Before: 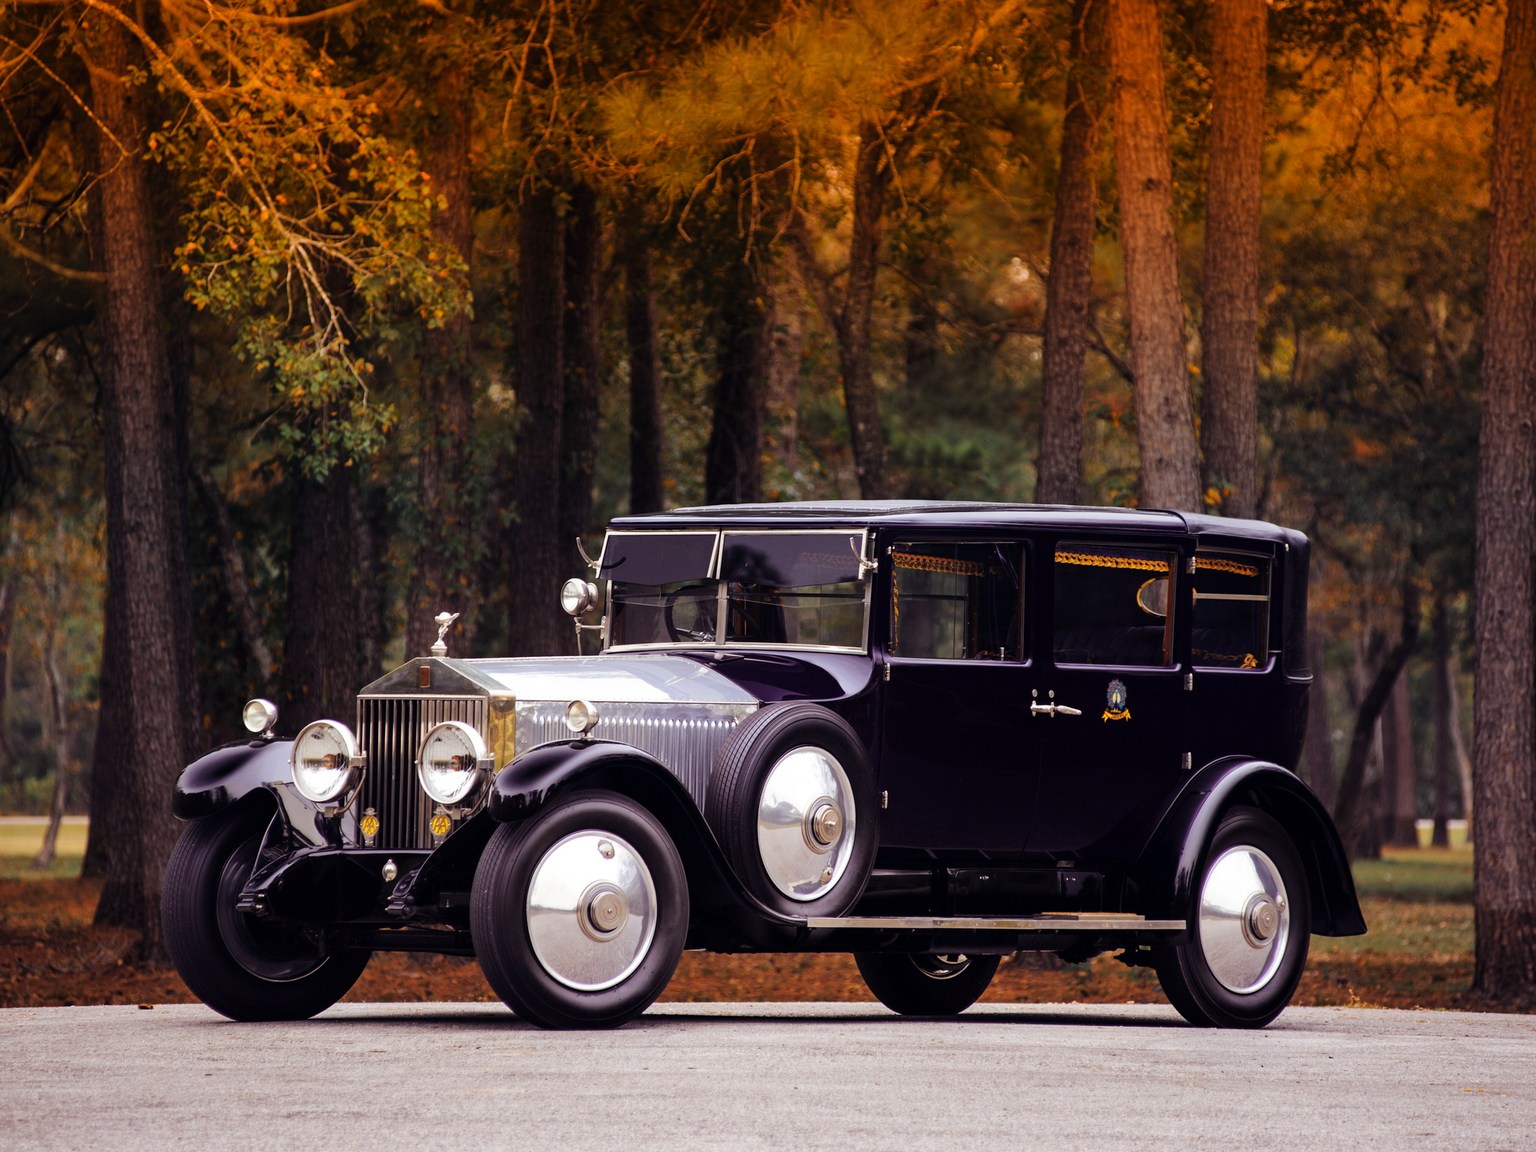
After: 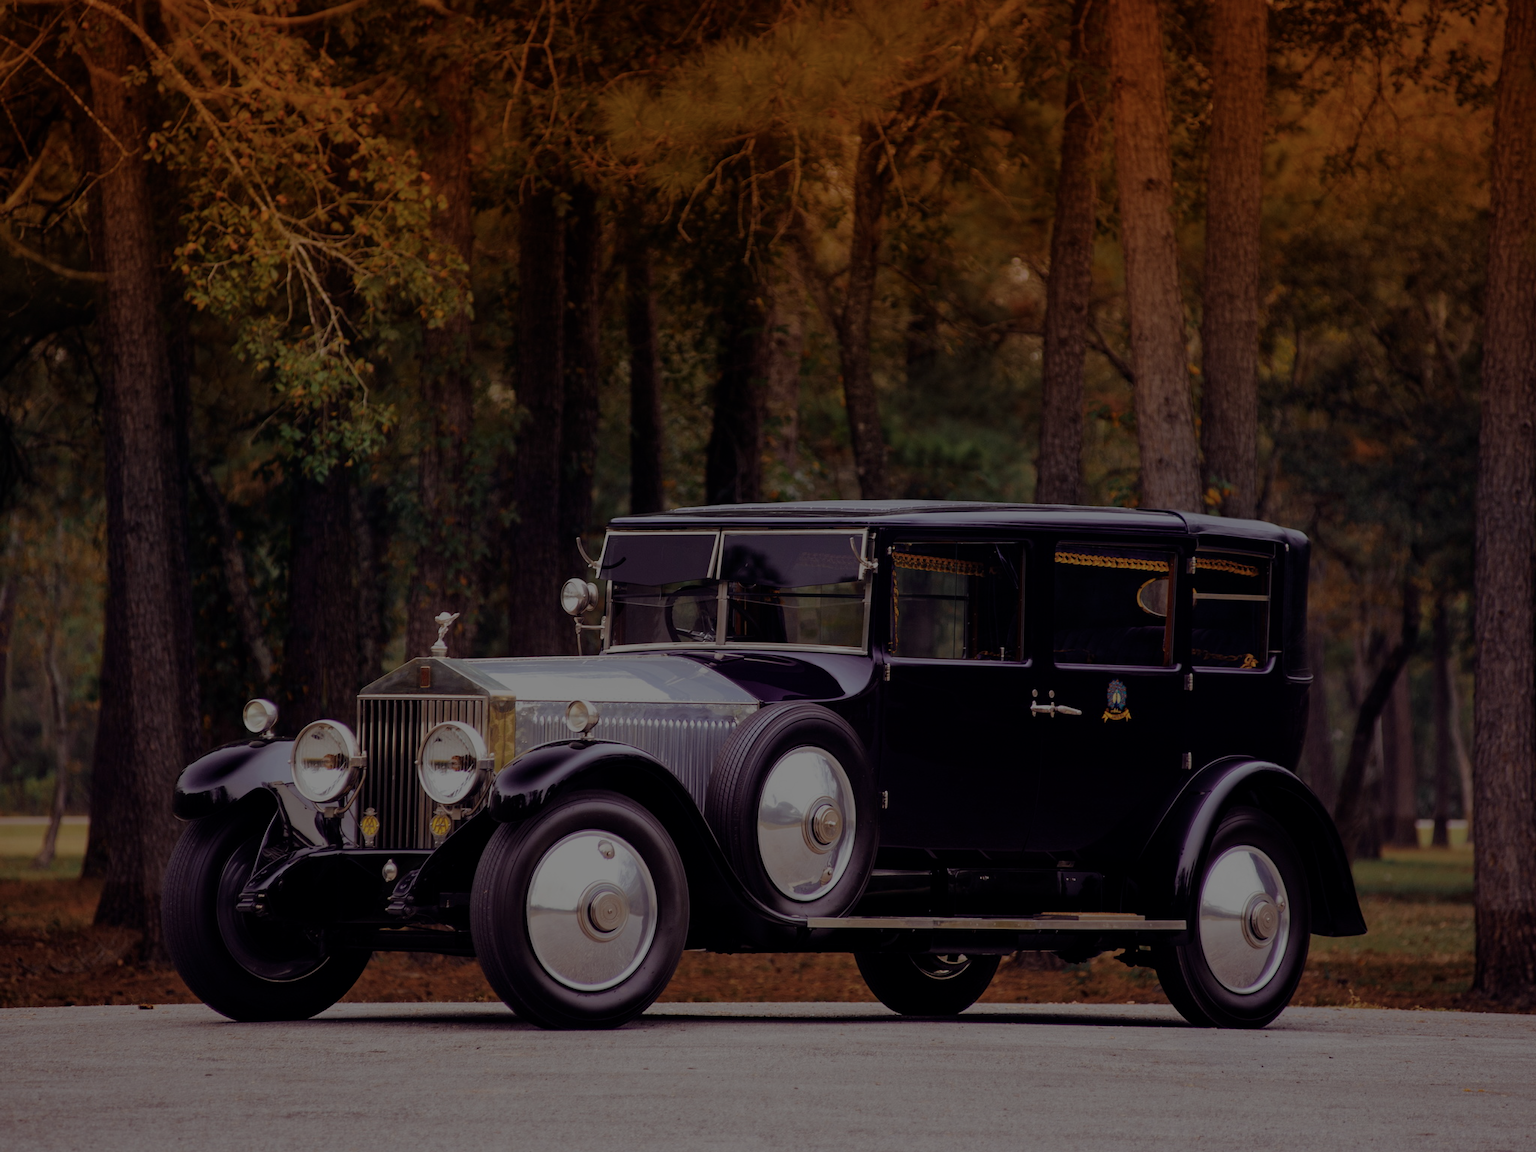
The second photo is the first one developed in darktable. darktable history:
velvia: on, module defaults
exposure: exposure -2.086 EV, compensate highlight preservation false
